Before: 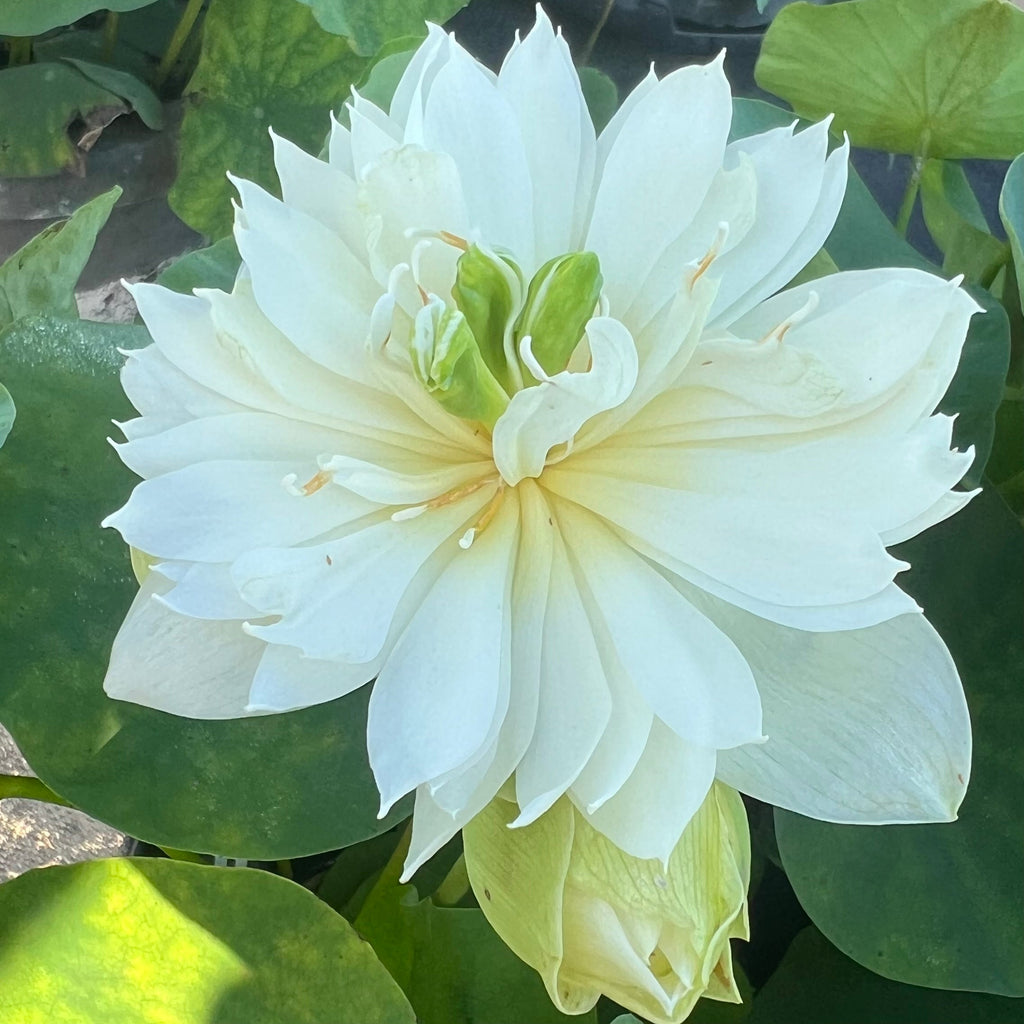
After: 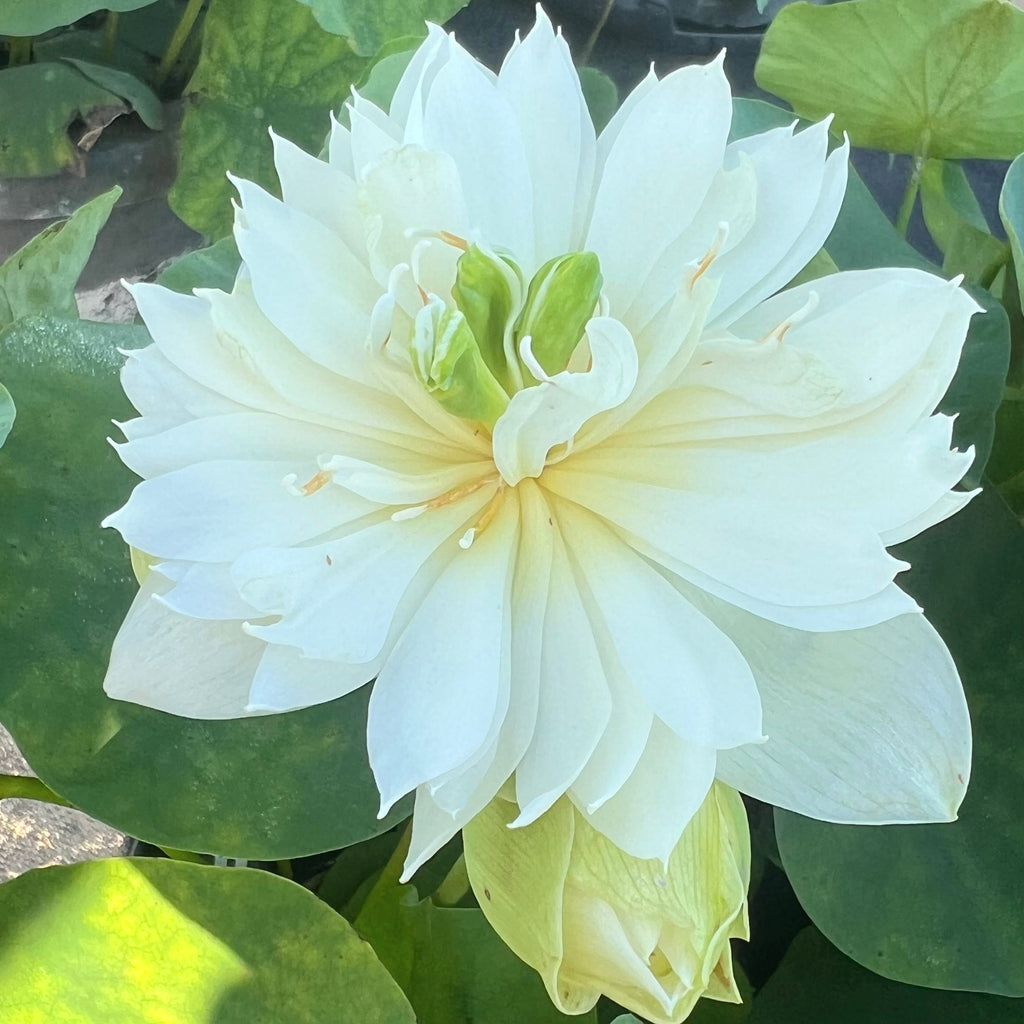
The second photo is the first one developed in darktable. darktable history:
tone curve: curves: ch0 [(0, 0) (0.641, 0.691) (1, 1)], color space Lab, independent channels, preserve colors none
